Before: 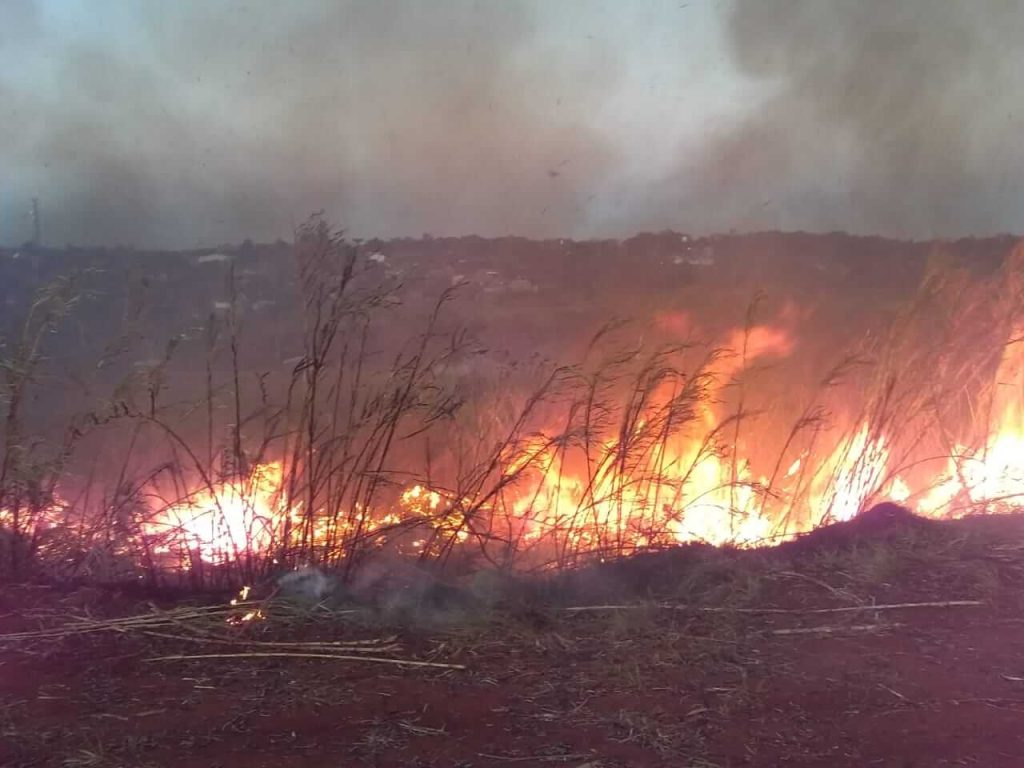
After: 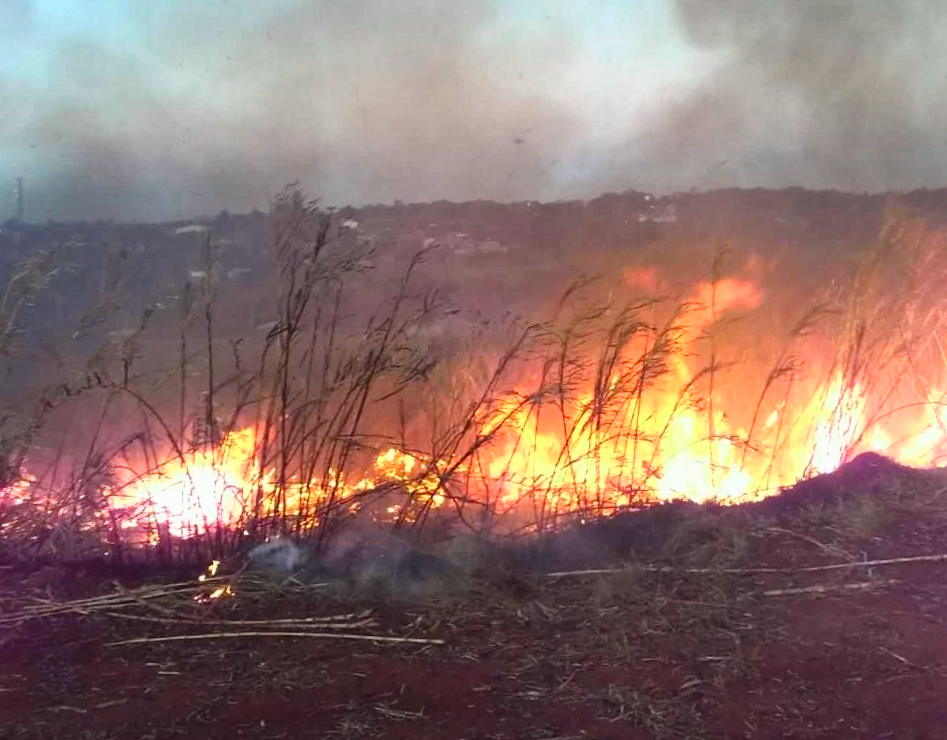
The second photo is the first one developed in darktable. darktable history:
rotate and perspective: rotation -1.68°, lens shift (vertical) -0.146, crop left 0.049, crop right 0.912, crop top 0.032, crop bottom 0.96
tone curve: curves: ch0 [(0, 0.018) (0.162, 0.128) (0.434, 0.478) (0.667, 0.785) (0.819, 0.943) (1, 0.991)]; ch1 [(0, 0) (0.402, 0.36) (0.476, 0.449) (0.506, 0.505) (0.523, 0.518) (0.582, 0.586) (0.641, 0.668) (0.7, 0.741) (1, 1)]; ch2 [(0, 0) (0.416, 0.403) (0.483, 0.472) (0.503, 0.505) (0.521, 0.519) (0.547, 0.561) (0.597, 0.643) (0.699, 0.759) (0.997, 0.858)], color space Lab, independent channels
